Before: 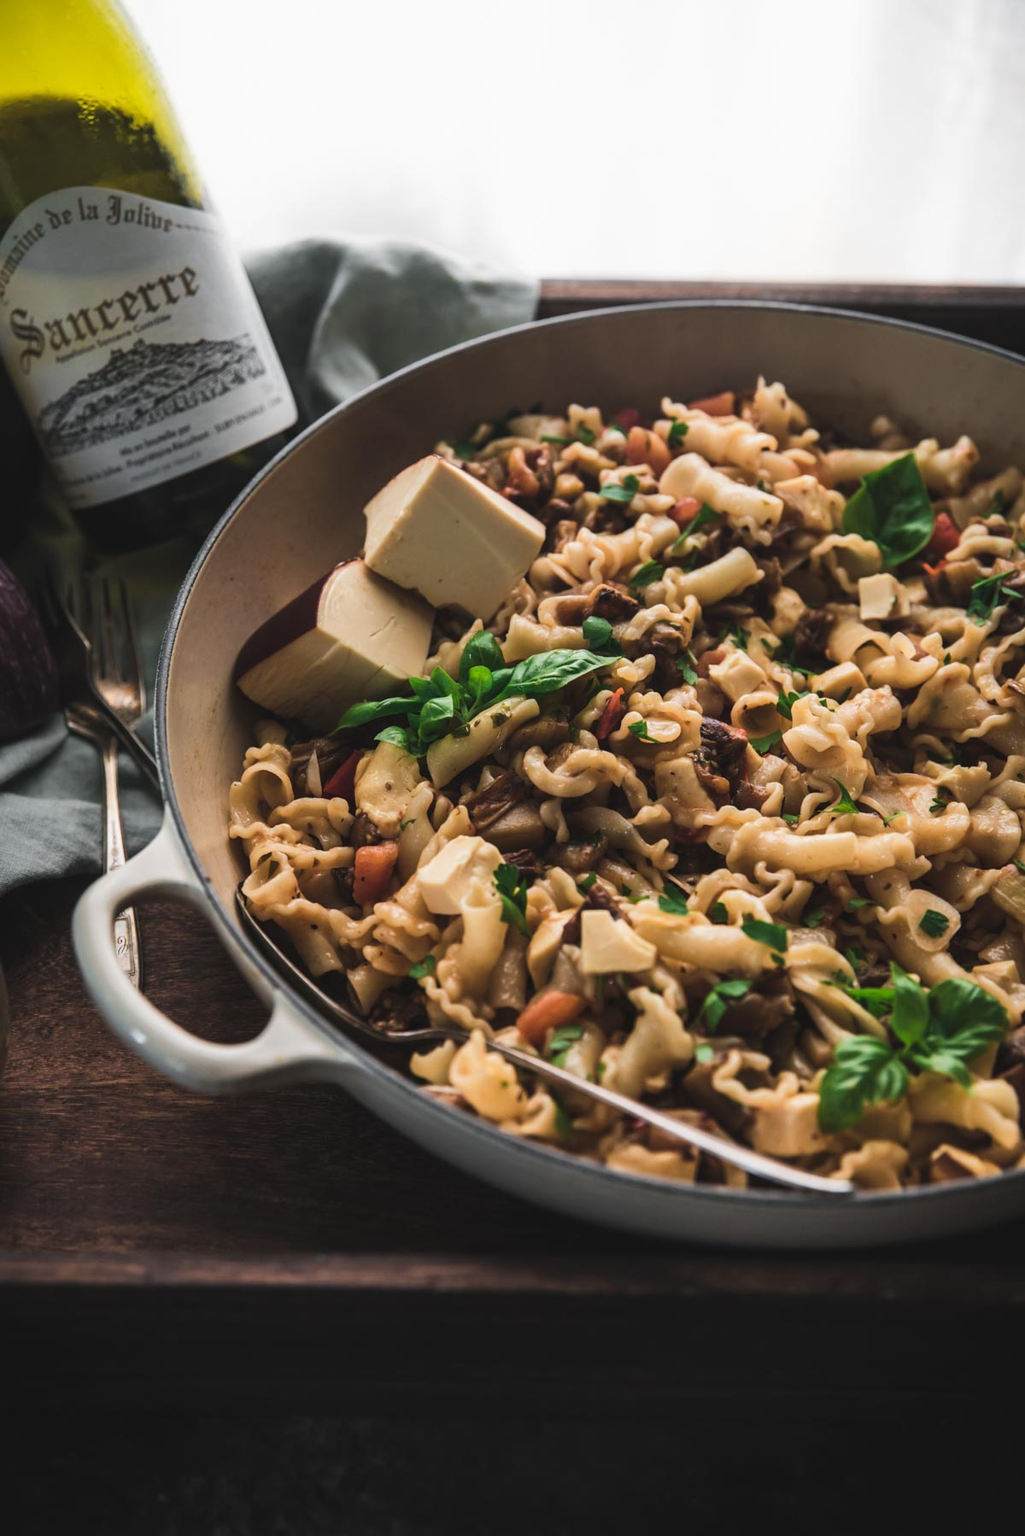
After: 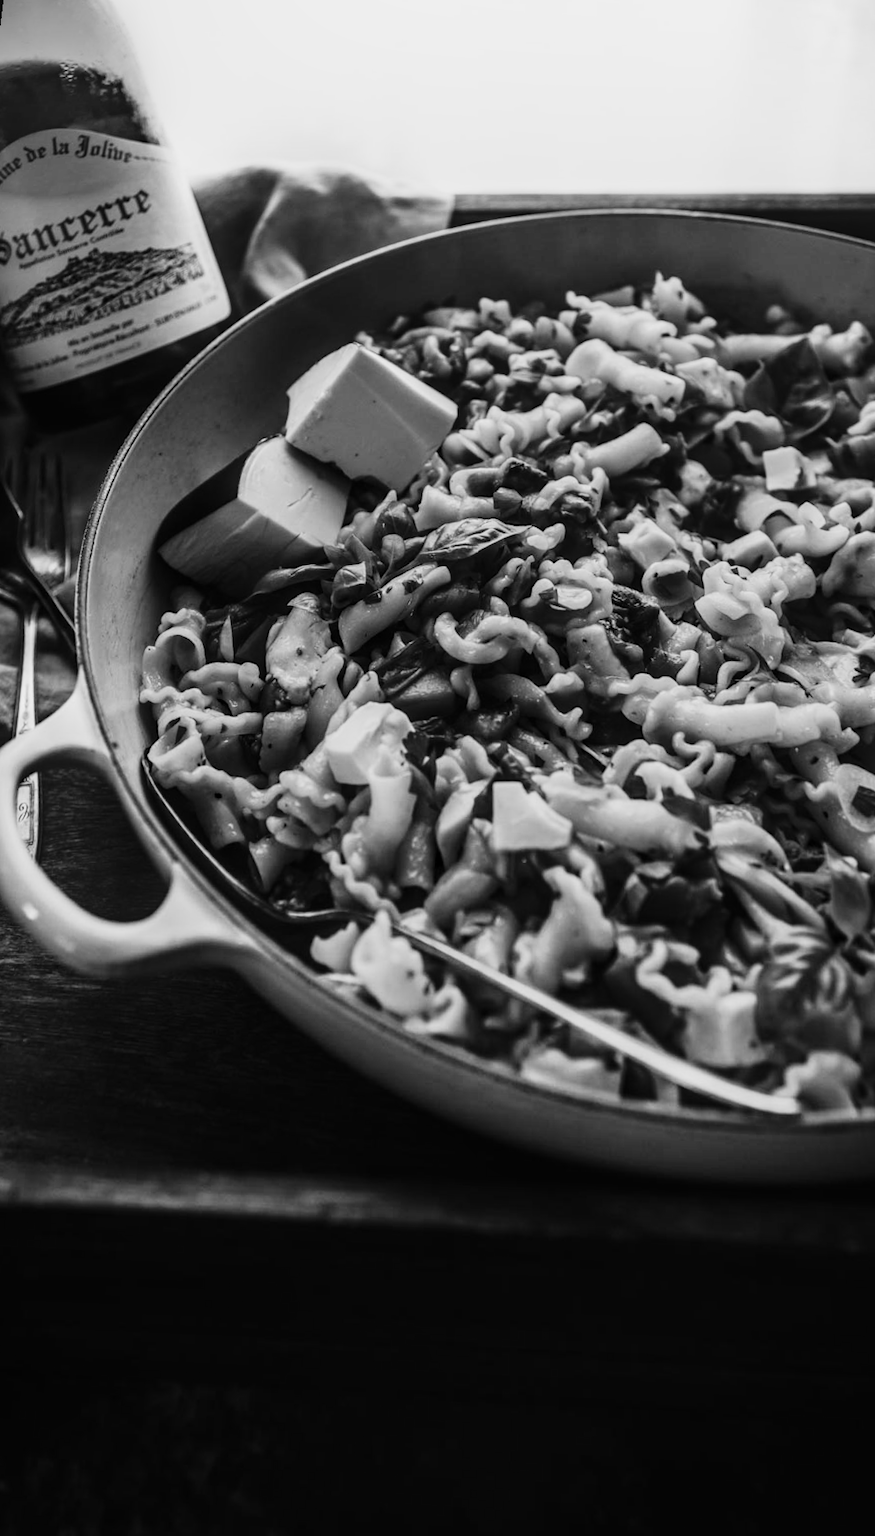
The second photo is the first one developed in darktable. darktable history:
monochrome: a 14.95, b -89.96
rotate and perspective: rotation 0.72°, lens shift (vertical) -0.352, lens shift (horizontal) -0.051, crop left 0.152, crop right 0.859, crop top 0.019, crop bottom 0.964
local contrast: on, module defaults
base curve: curves: ch0 [(0, 0) (0.028, 0.03) (0.121, 0.232) (0.46, 0.748) (0.859, 0.968) (1, 1)], preserve colors none
contrast brightness saturation: brightness -0.25, saturation 0.2
